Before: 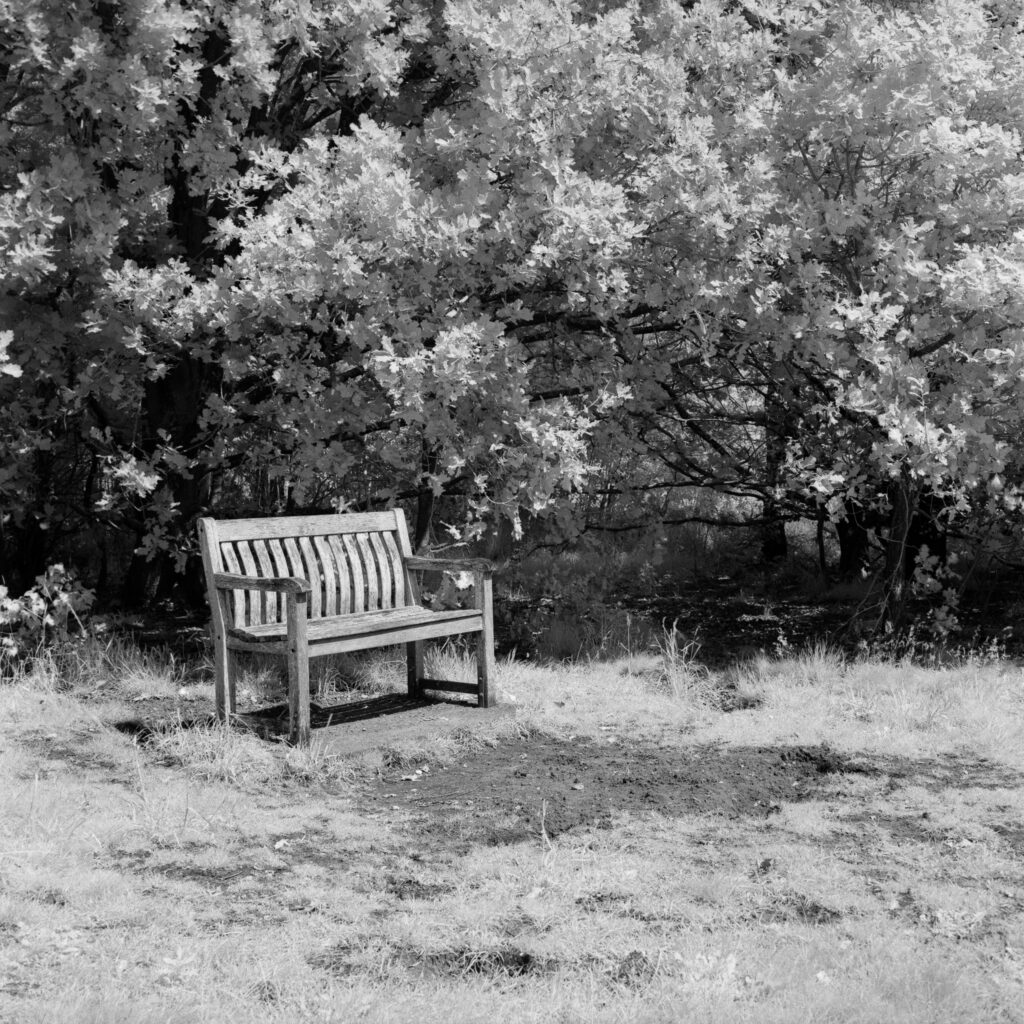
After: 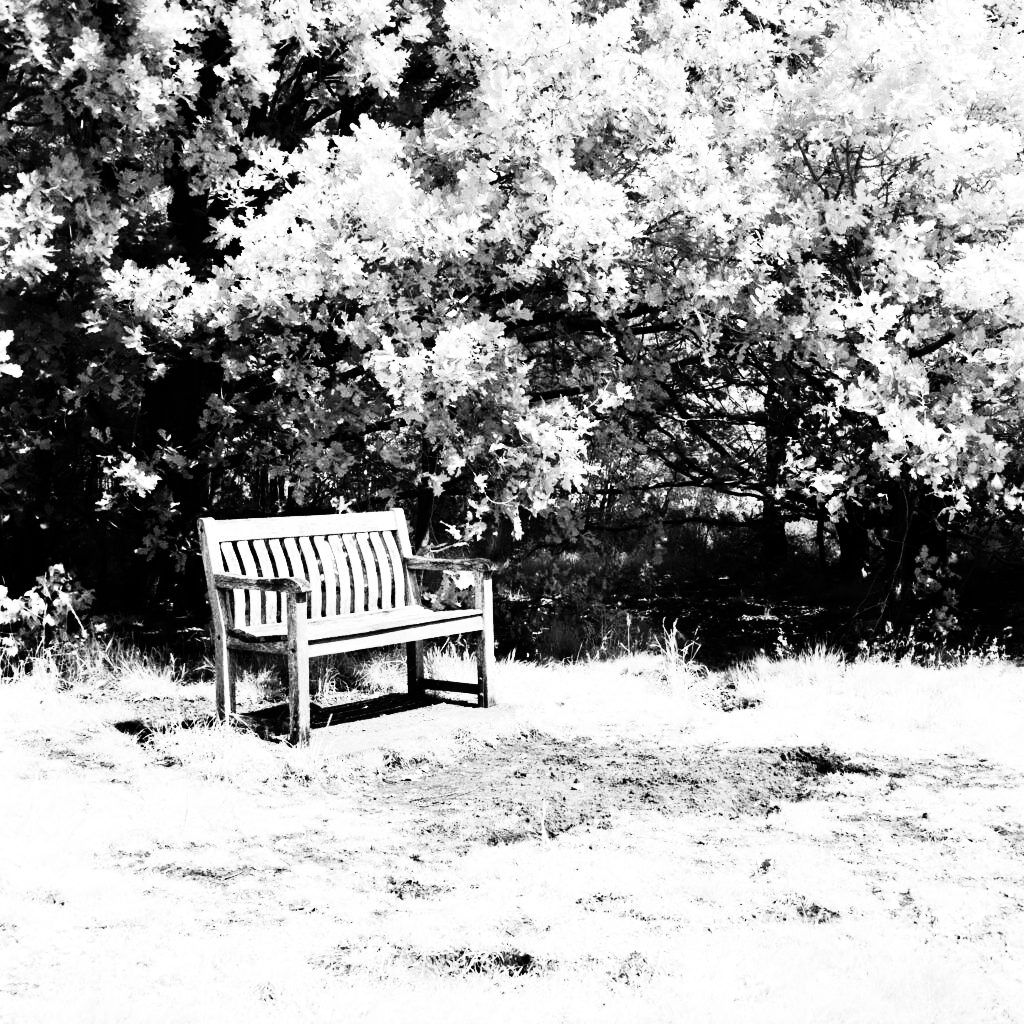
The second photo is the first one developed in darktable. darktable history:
tone equalizer: -8 EV -0.75 EV, -7 EV -0.7 EV, -6 EV -0.6 EV, -5 EV -0.4 EV, -3 EV 0.4 EV, -2 EV 0.6 EV, -1 EV 0.7 EV, +0 EV 0.75 EV, edges refinement/feathering 500, mask exposure compensation -1.57 EV, preserve details no
rgb curve: curves: ch0 [(0, 0) (0.21, 0.15) (0.24, 0.21) (0.5, 0.75) (0.75, 0.96) (0.89, 0.99) (1, 1)]; ch1 [(0, 0.02) (0.21, 0.13) (0.25, 0.2) (0.5, 0.67) (0.75, 0.9) (0.89, 0.97) (1, 1)]; ch2 [(0, 0.02) (0.21, 0.13) (0.25, 0.2) (0.5, 0.67) (0.75, 0.9) (0.89, 0.97) (1, 1)], compensate middle gray true
